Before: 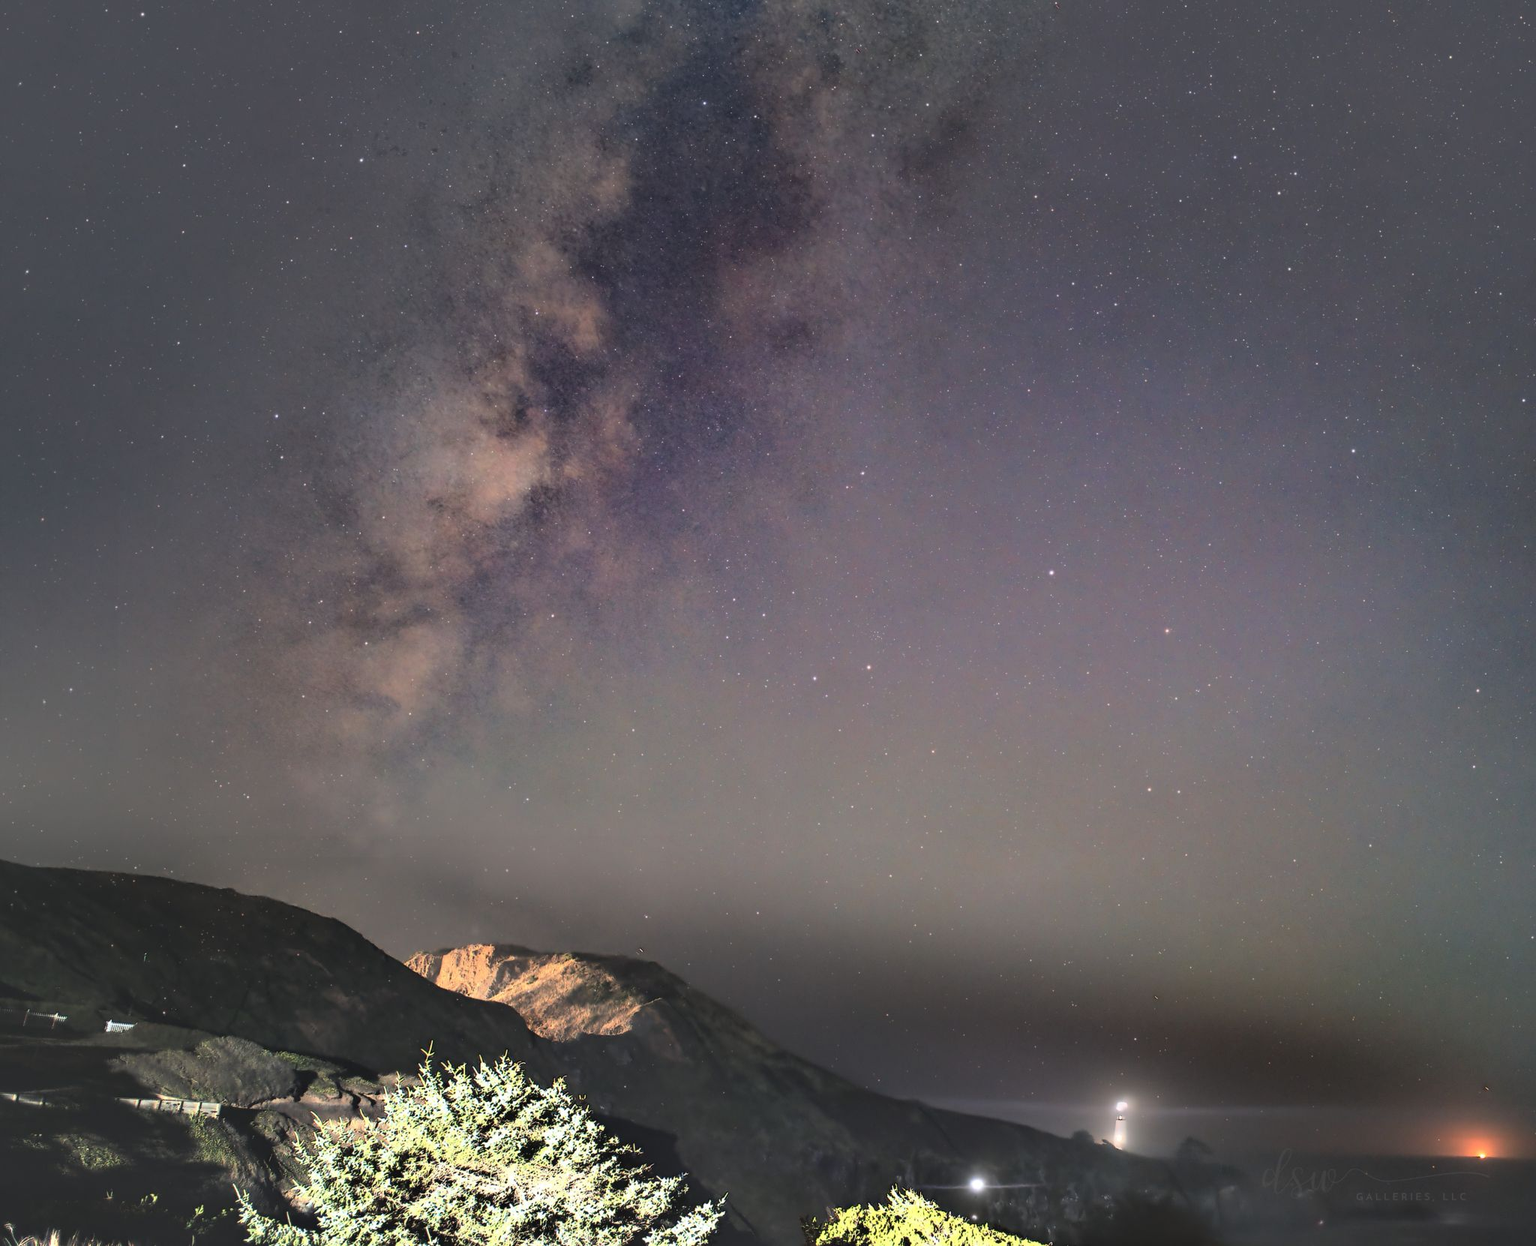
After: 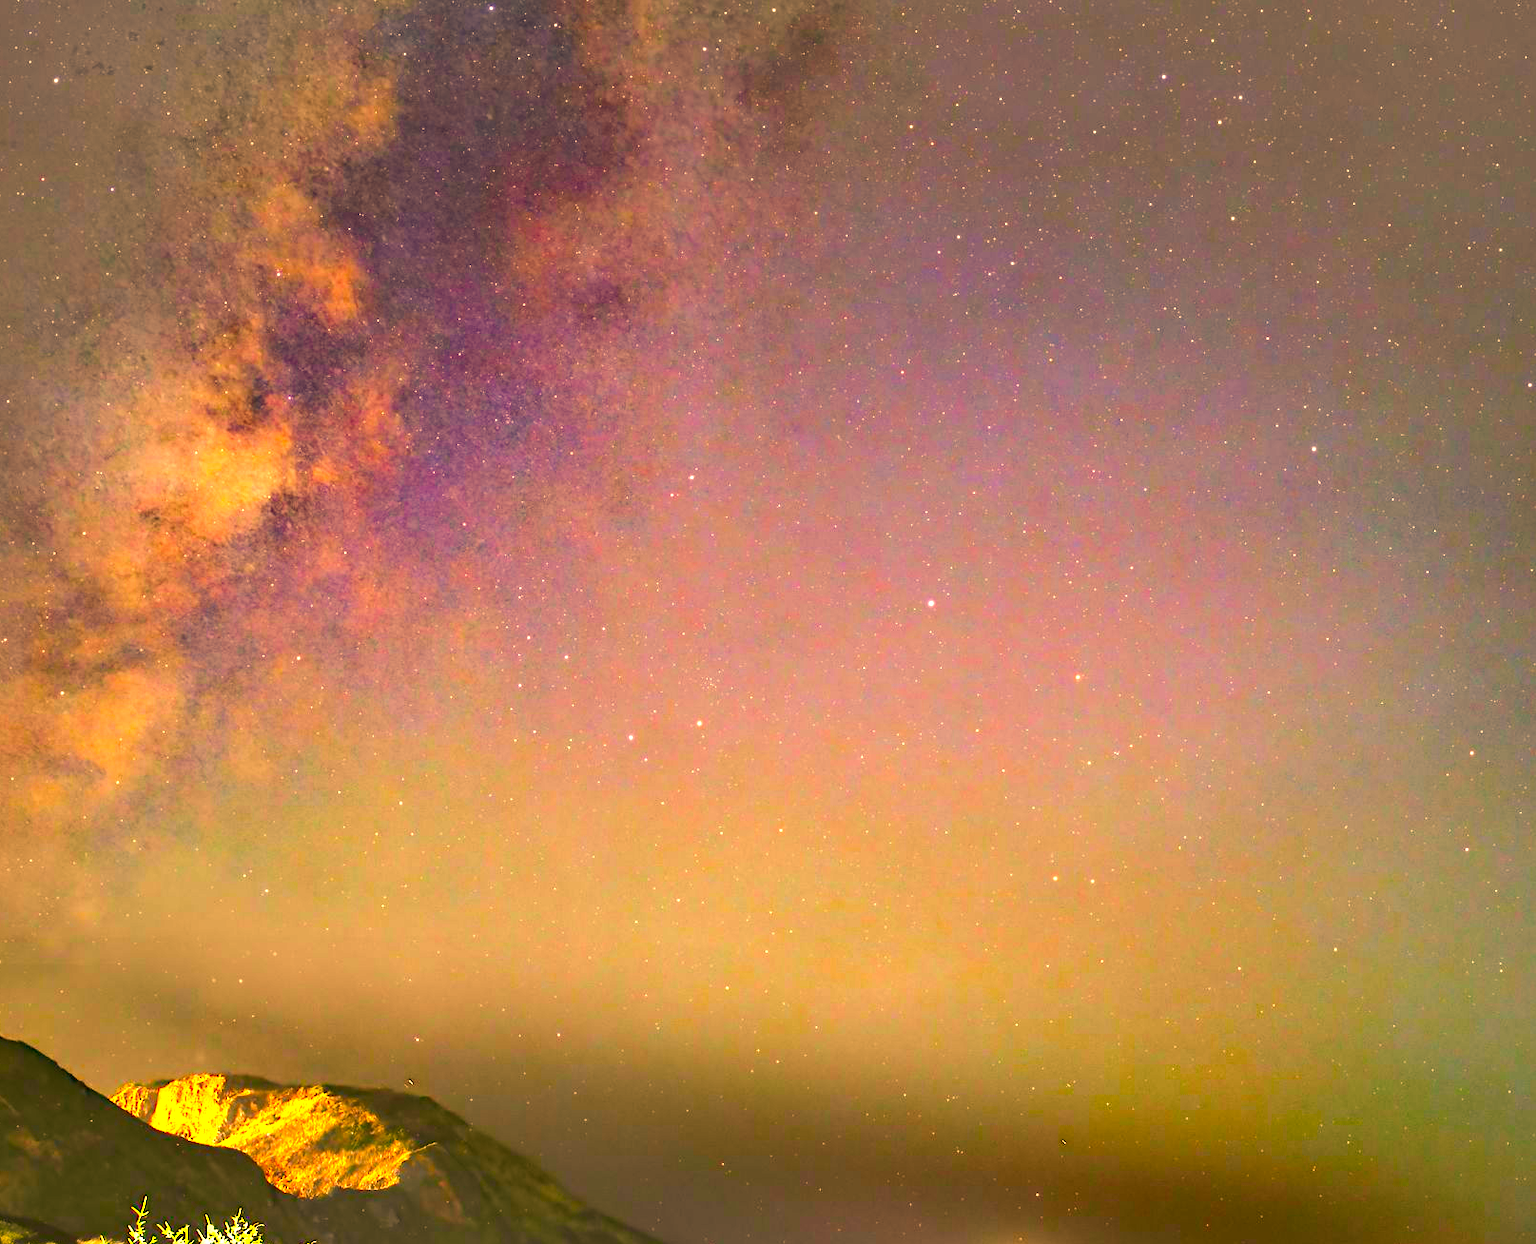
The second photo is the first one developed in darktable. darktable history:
color balance rgb: shadows lift › chroma 3.084%, shadows lift › hue 241.58°, perceptual saturation grading › global saturation 20%, perceptual saturation grading › highlights -14.15%, perceptual saturation grading › shadows 49.477%, perceptual brilliance grading › highlights 9.862%, perceptual brilliance grading › mid-tones 5.066%
exposure: black level correction -0.005, exposure 1 EV, compensate exposure bias true, compensate highlight preservation false
crop and rotate: left 20.698%, top 7.769%, right 0.433%, bottom 13.416%
haze removal: strength 0.286, distance 0.248, compatibility mode true, adaptive false
color correction: highlights a* 10.68, highlights b* 30.29, shadows a* 2.69, shadows b* 17.54, saturation 1.75
tone equalizer: edges refinement/feathering 500, mask exposure compensation -1.57 EV, preserve details no
